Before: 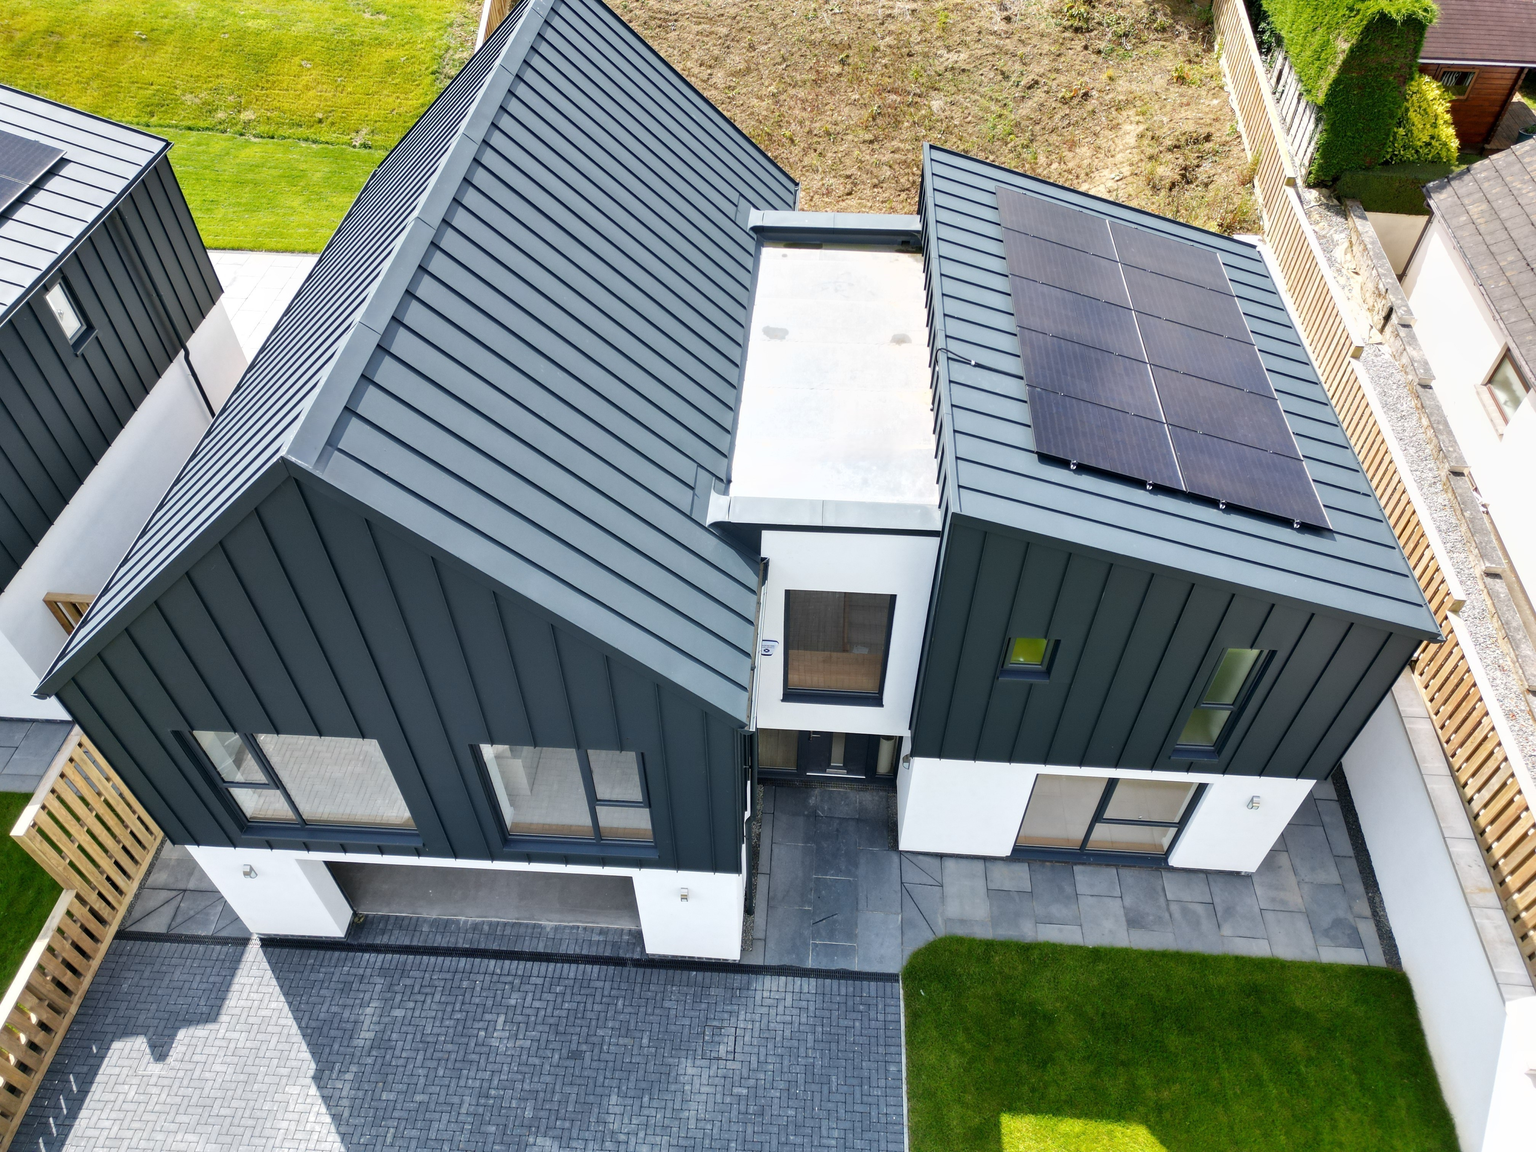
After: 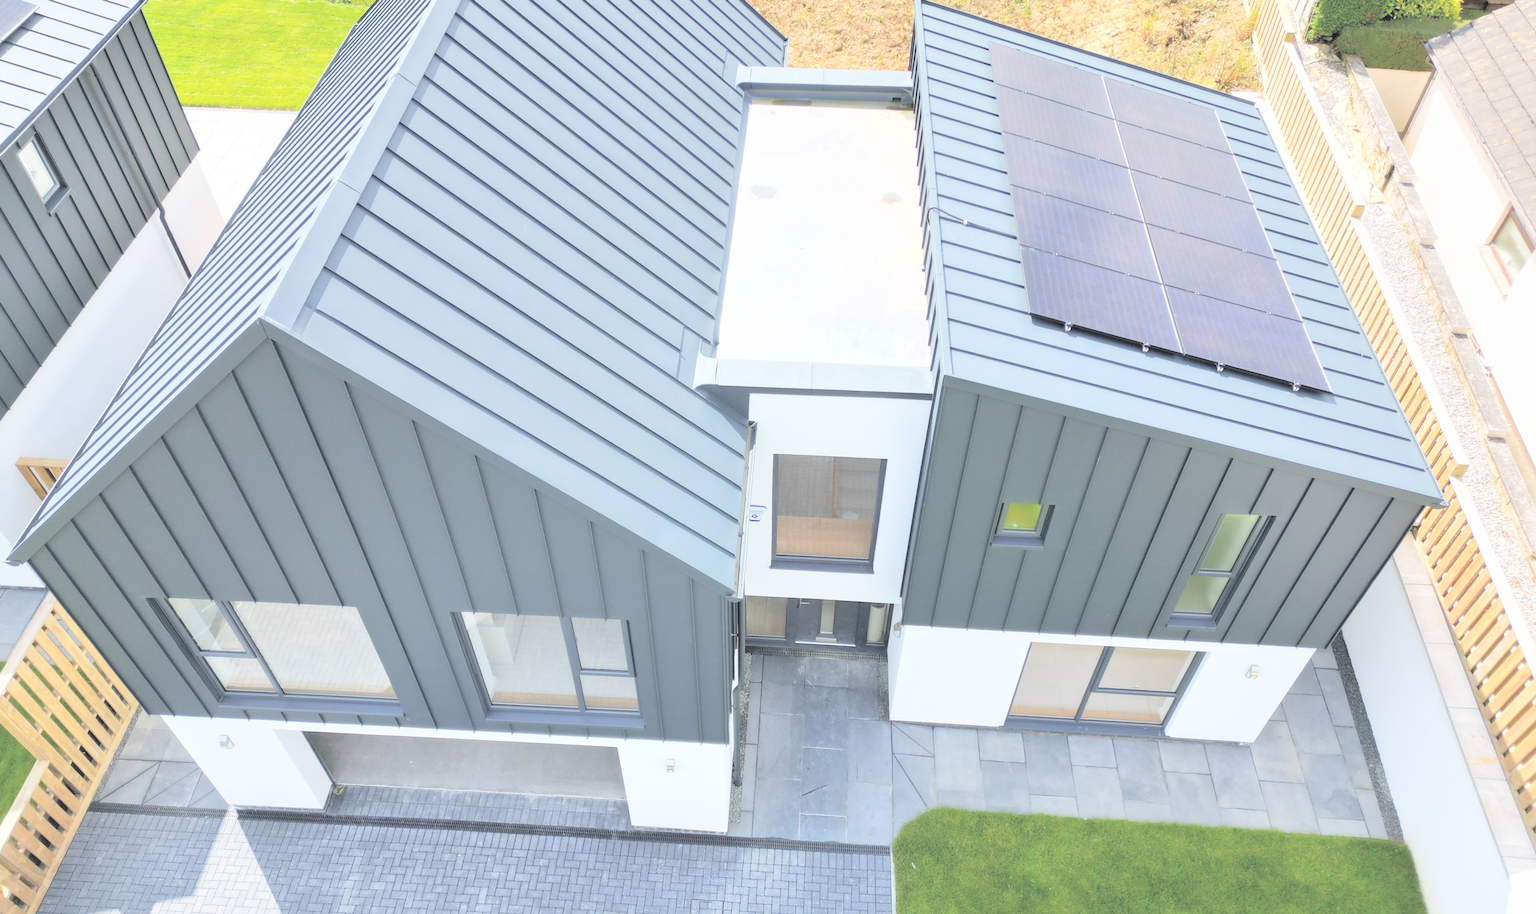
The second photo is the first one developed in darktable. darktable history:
contrast brightness saturation: brightness 0.985
crop and rotate: left 1.848%, top 12.665%, right 0.237%, bottom 9.585%
